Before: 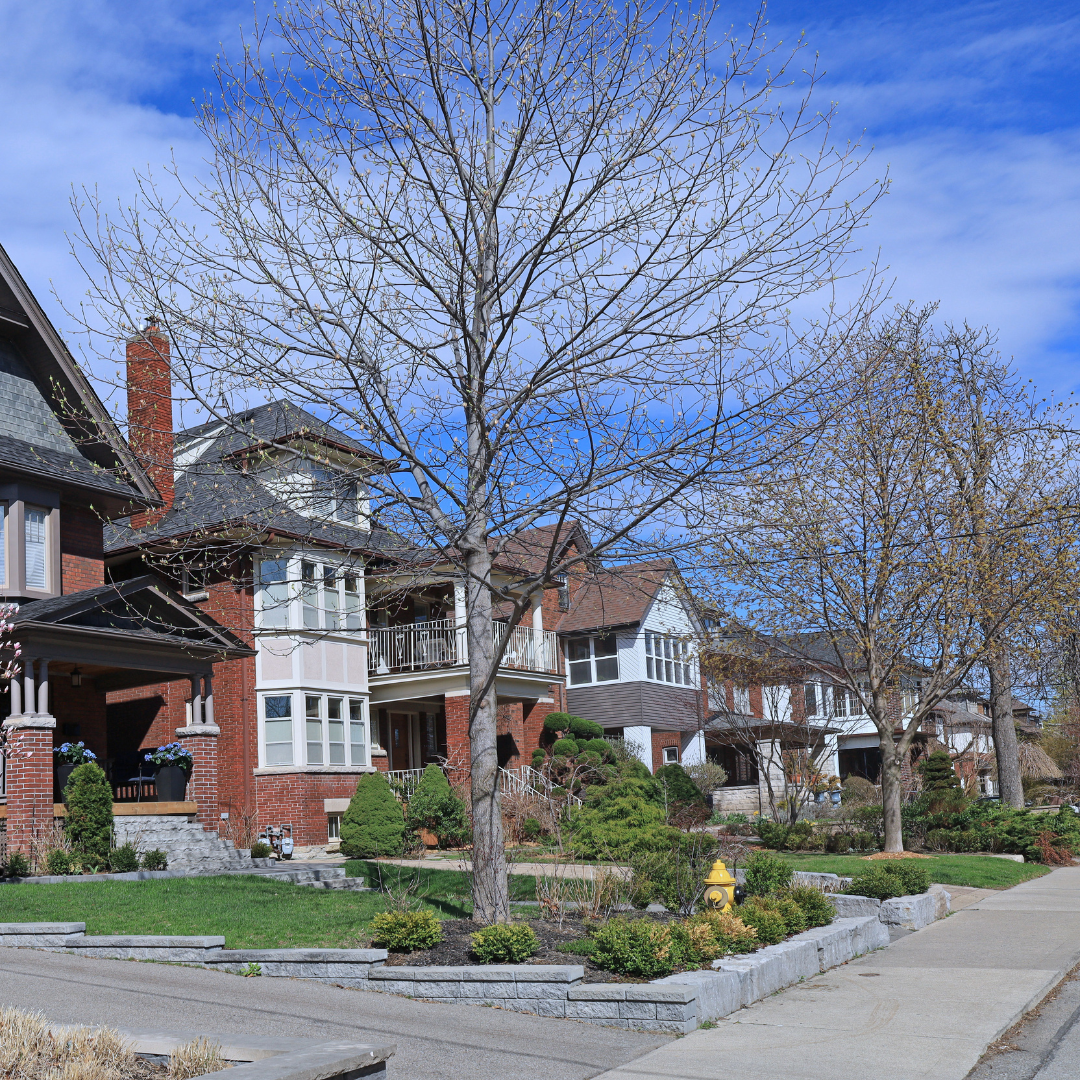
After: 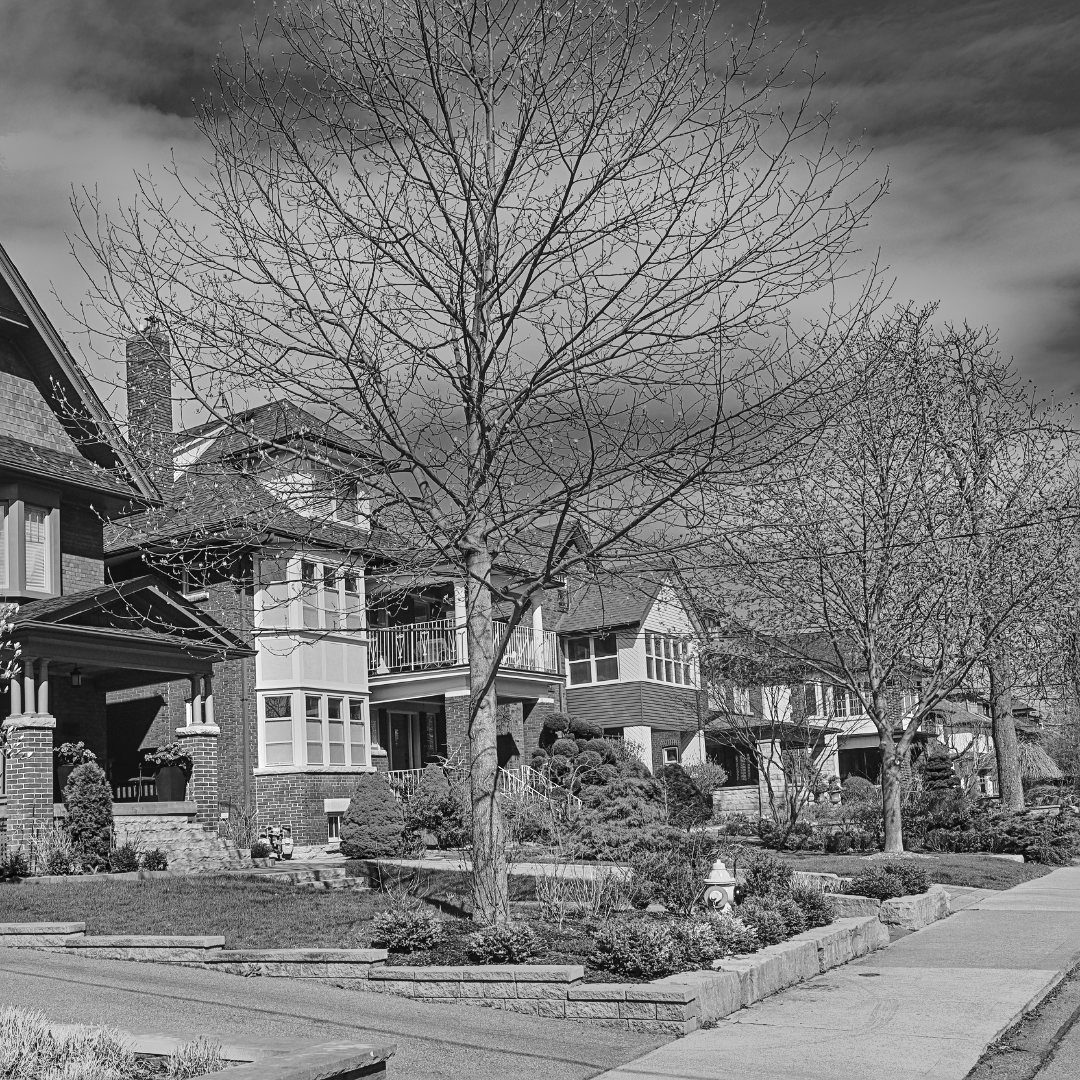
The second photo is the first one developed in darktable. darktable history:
tone curve: curves: ch0 [(0, 0.046) (0.037, 0.056) (0.176, 0.162) (0.33, 0.331) (0.432, 0.475) (0.601, 0.665) (0.843, 0.876) (1, 1)]; ch1 [(0, 0) (0.339, 0.349) (0.445, 0.42) (0.476, 0.47) (0.497, 0.492) (0.523, 0.514) (0.557, 0.558) (0.632, 0.615) (0.728, 0.746) (1, 1)]; ch2 [(0, 0) (0.327, 0.324) (0.417, 0.44) (0.46, 0.453) (0.502, 0.495) (0.526, 0.52) (0.54, 0.55) (0.606, 0.626) (0.745, 0.704) (1, 1)], color space Lab, independent channels, preserve colors none
sharpen: radius 2.167, amount 0.381, threshold 0
white balance: emerald 1
local contrast: on, module defaults
exposure: black level correction 0.001, exposure 1.05 EV, compensate exposure bias true, compensate highlight preservation false
monochrome: a 79.32, b 81.83, size 1.1
shadows and highlights: shadows 60, soften with gaussian
